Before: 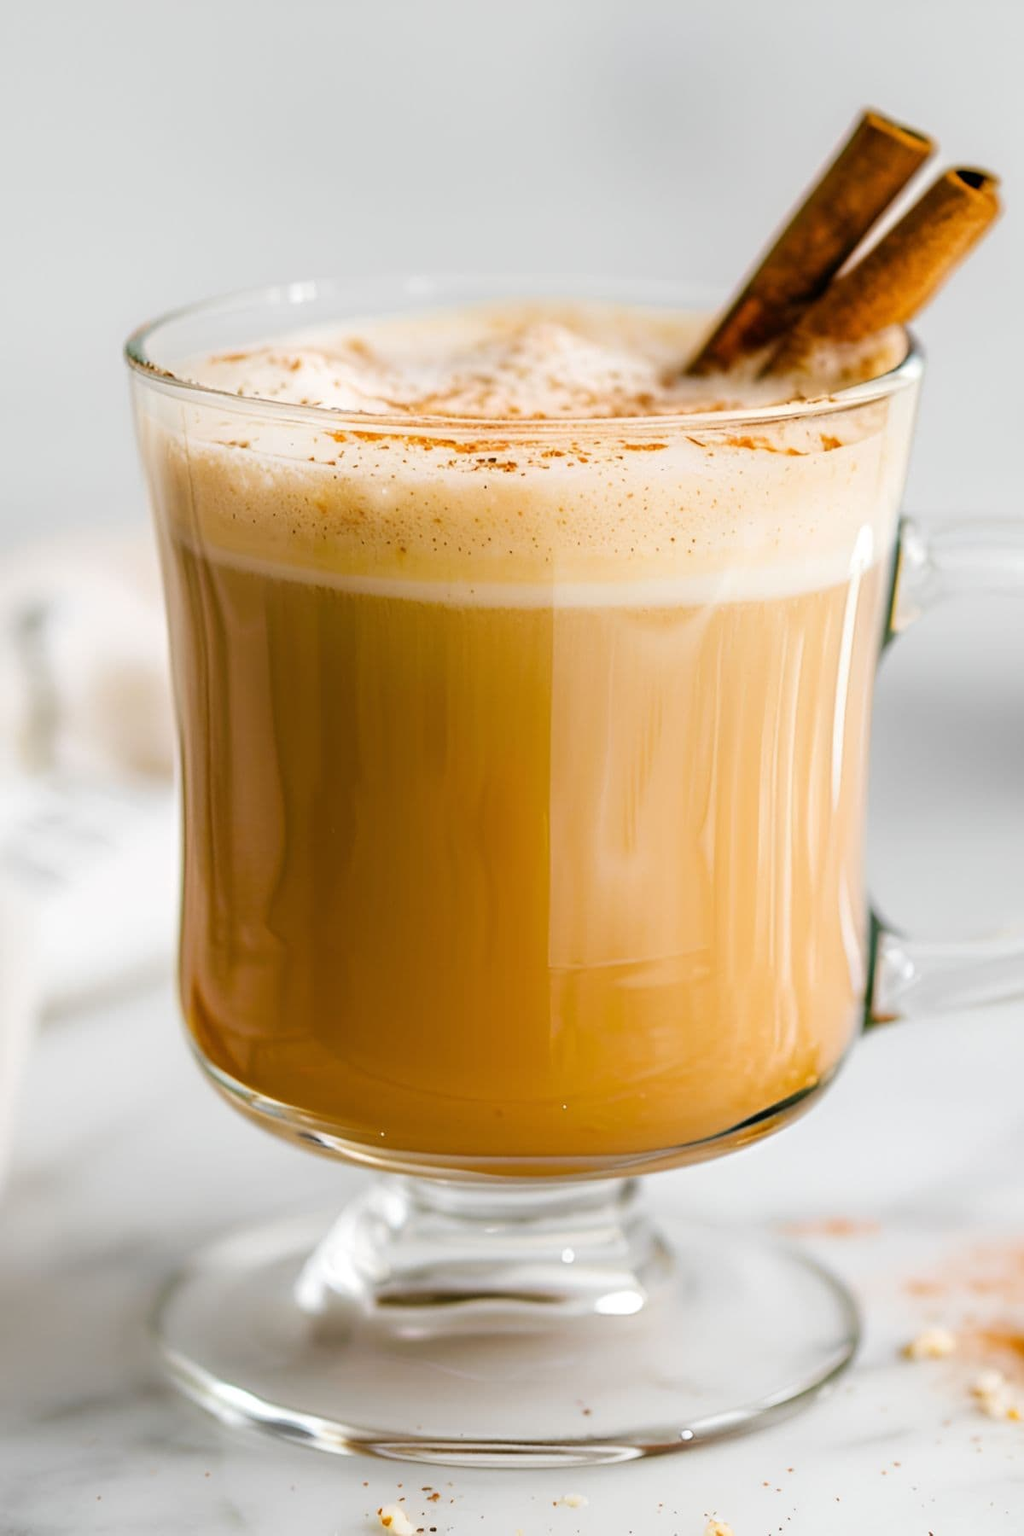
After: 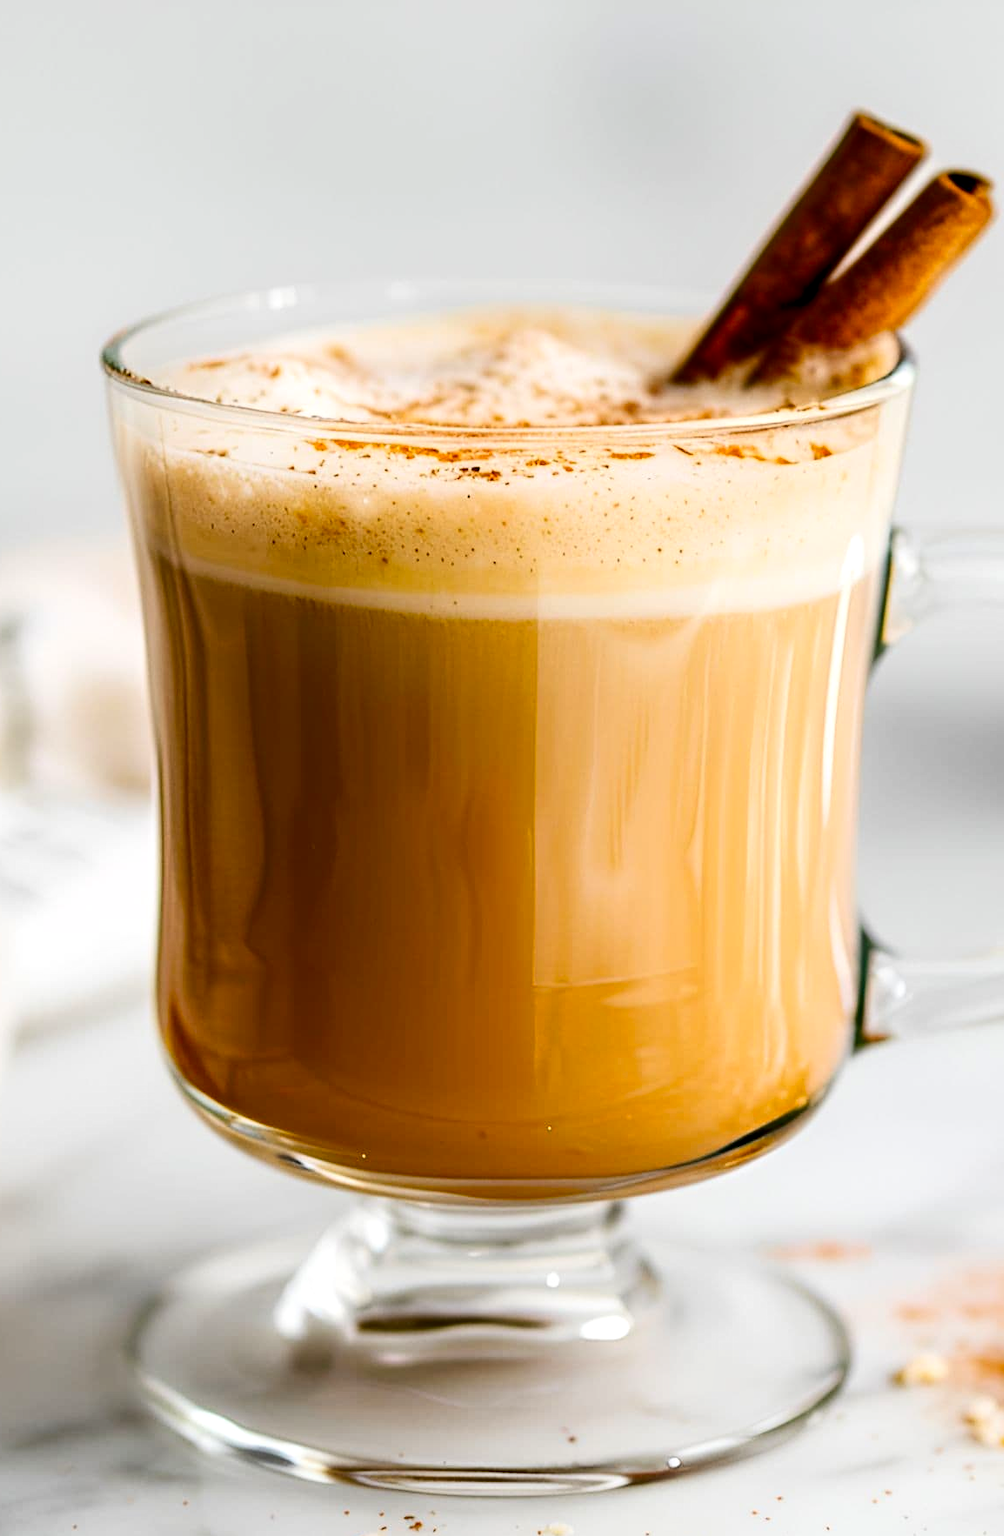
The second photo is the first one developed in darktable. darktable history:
contrast brightness saturation: contrast 0.208, brightness -0.114, saturation 0.215
local contrast: highlights 106%, shadows 98%, detail 119%, midtone range 0.2
crop and rotate: left 2.501%, right 1.201%, bottom 1.858%
